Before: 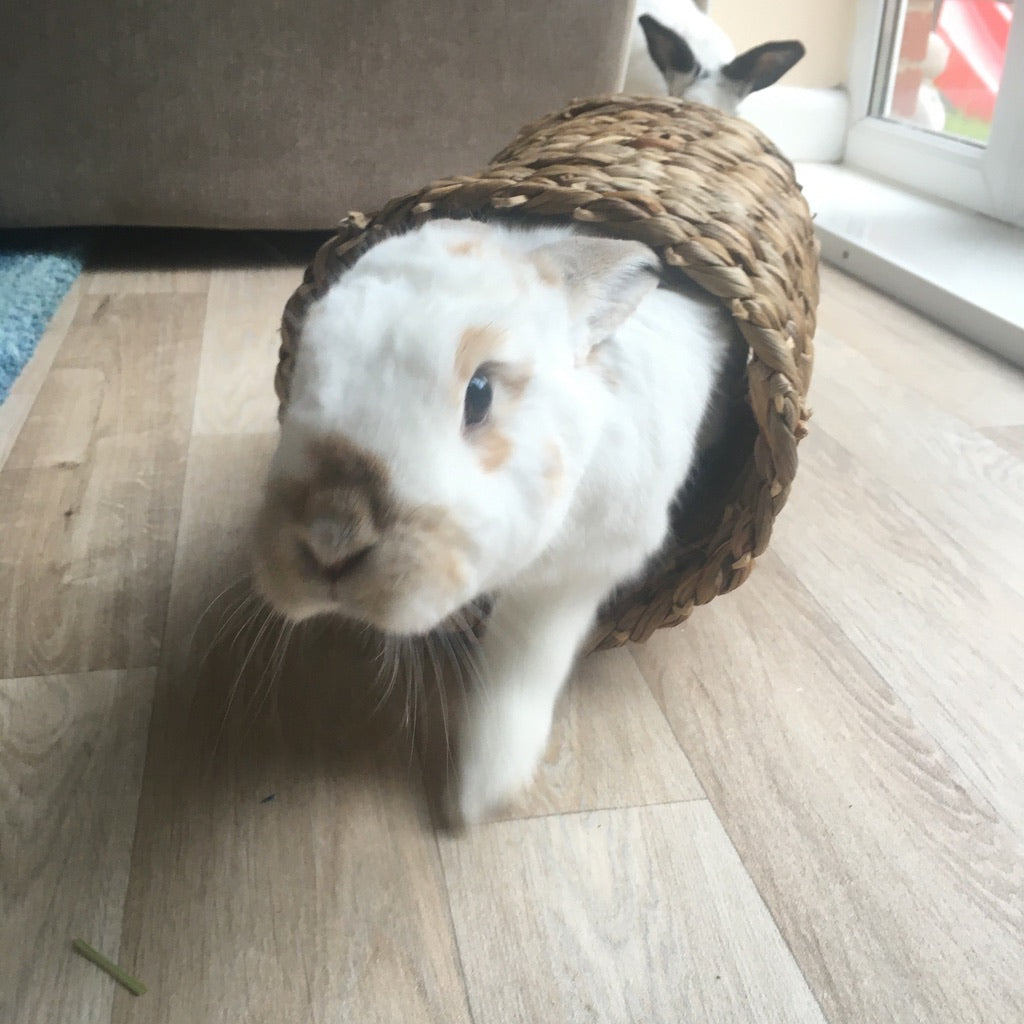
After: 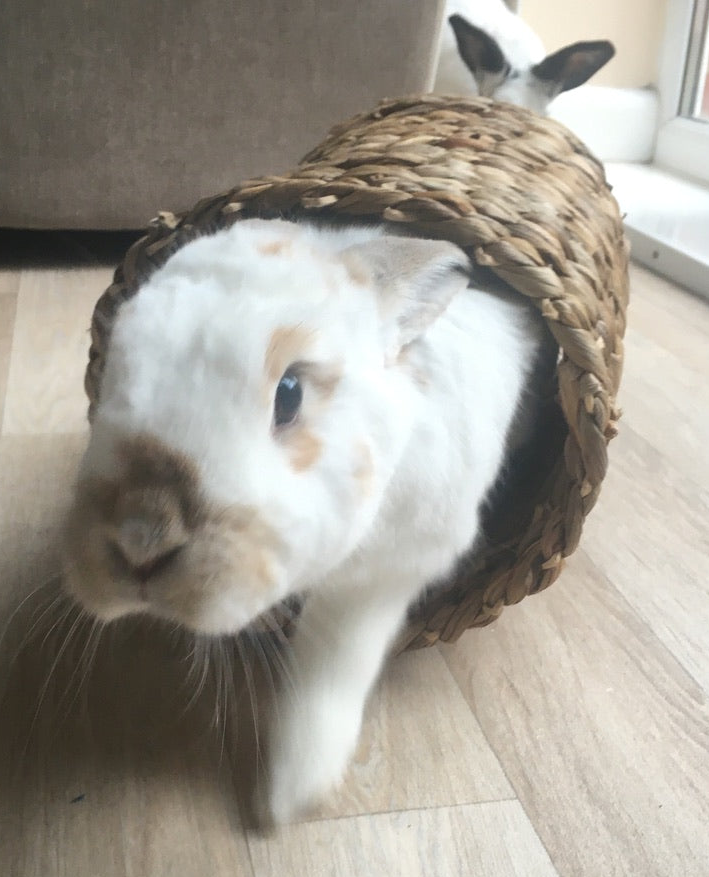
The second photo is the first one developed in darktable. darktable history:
tone equalizer: edges refinement/feathering 500, mask exposure compensation -1.57 EV, preserve details no
crop: left 18.584%, right 12.083%, bottom 14.26%
